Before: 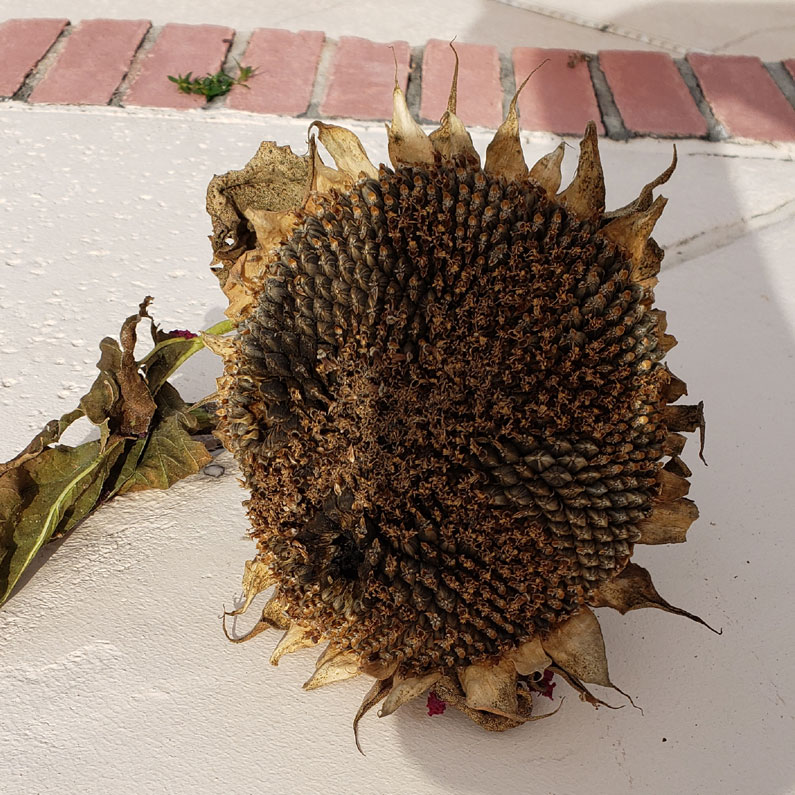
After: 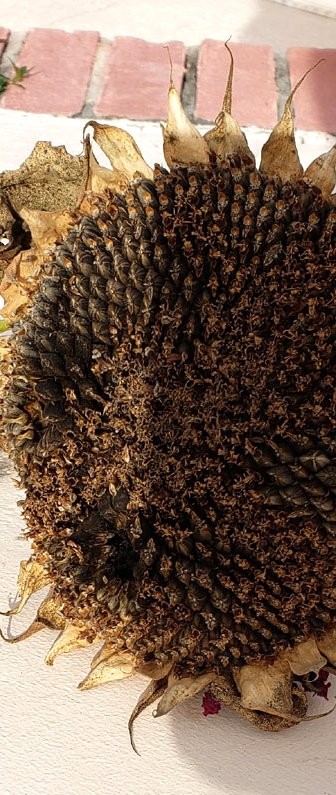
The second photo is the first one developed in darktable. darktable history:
tone equalizer: -8 EV -0.385 EV, -7 EV -0.427 EV, -6 EV -0.321 EV, -5 EV -0.238 EV, -3 EV 0.248 EV, -2 EV 0.343 EV, -1 EV 0.389 EV, +0 EV 0.407 EV, mask exposure compensation -0.493 EV
crop: left 28.399%, right 29.267%
